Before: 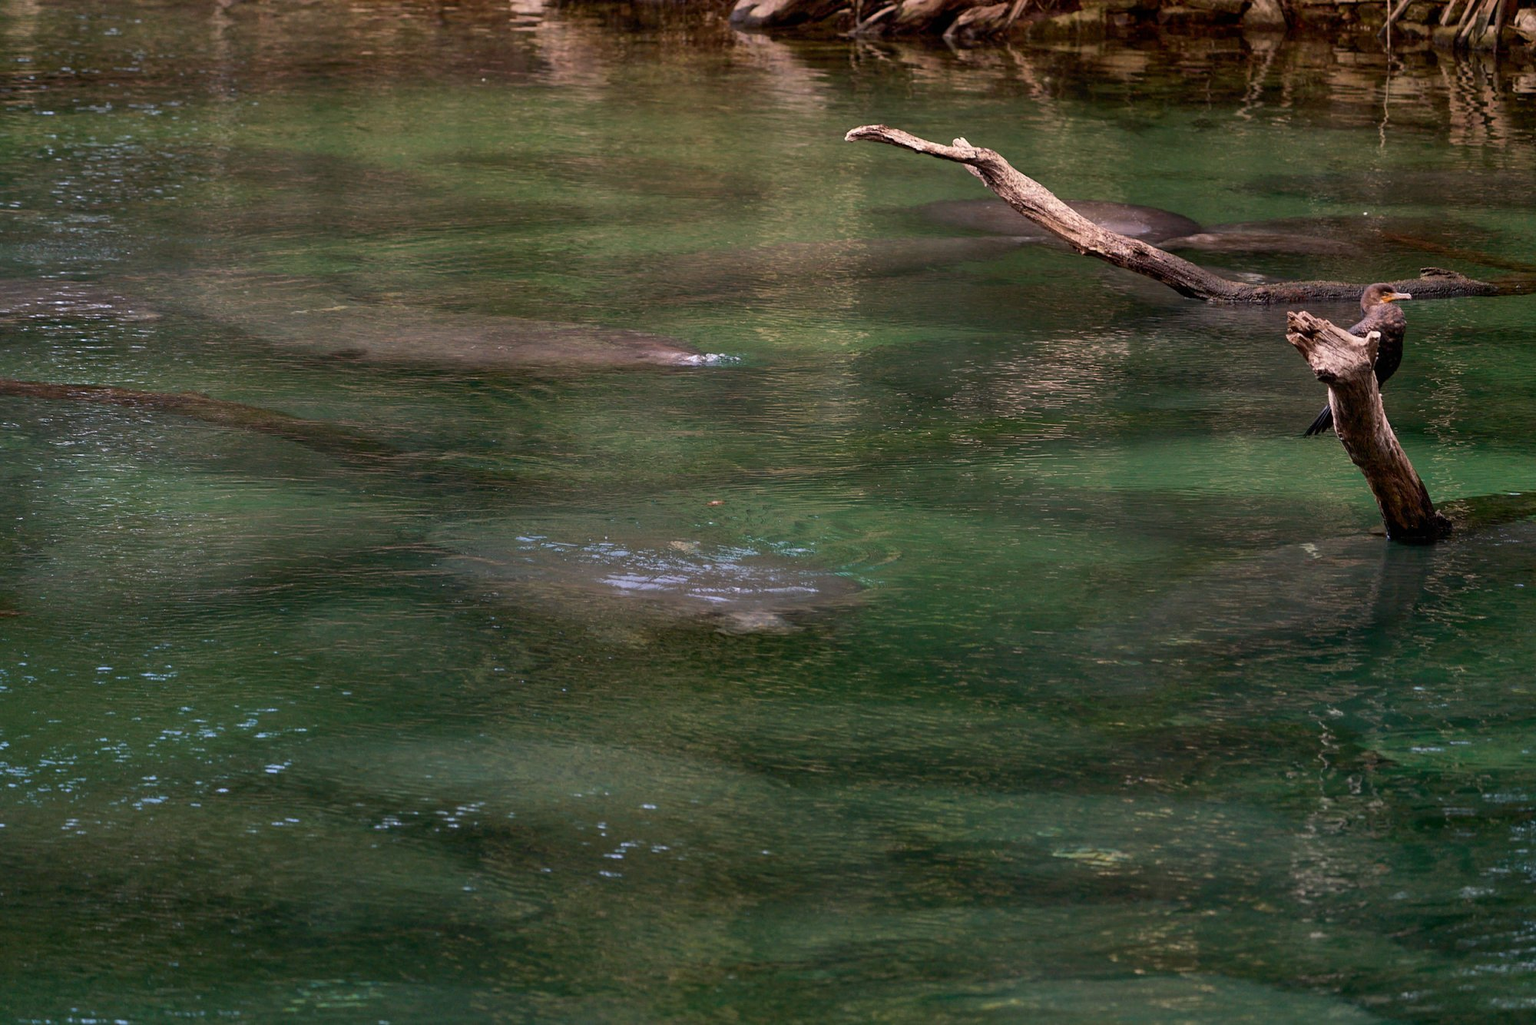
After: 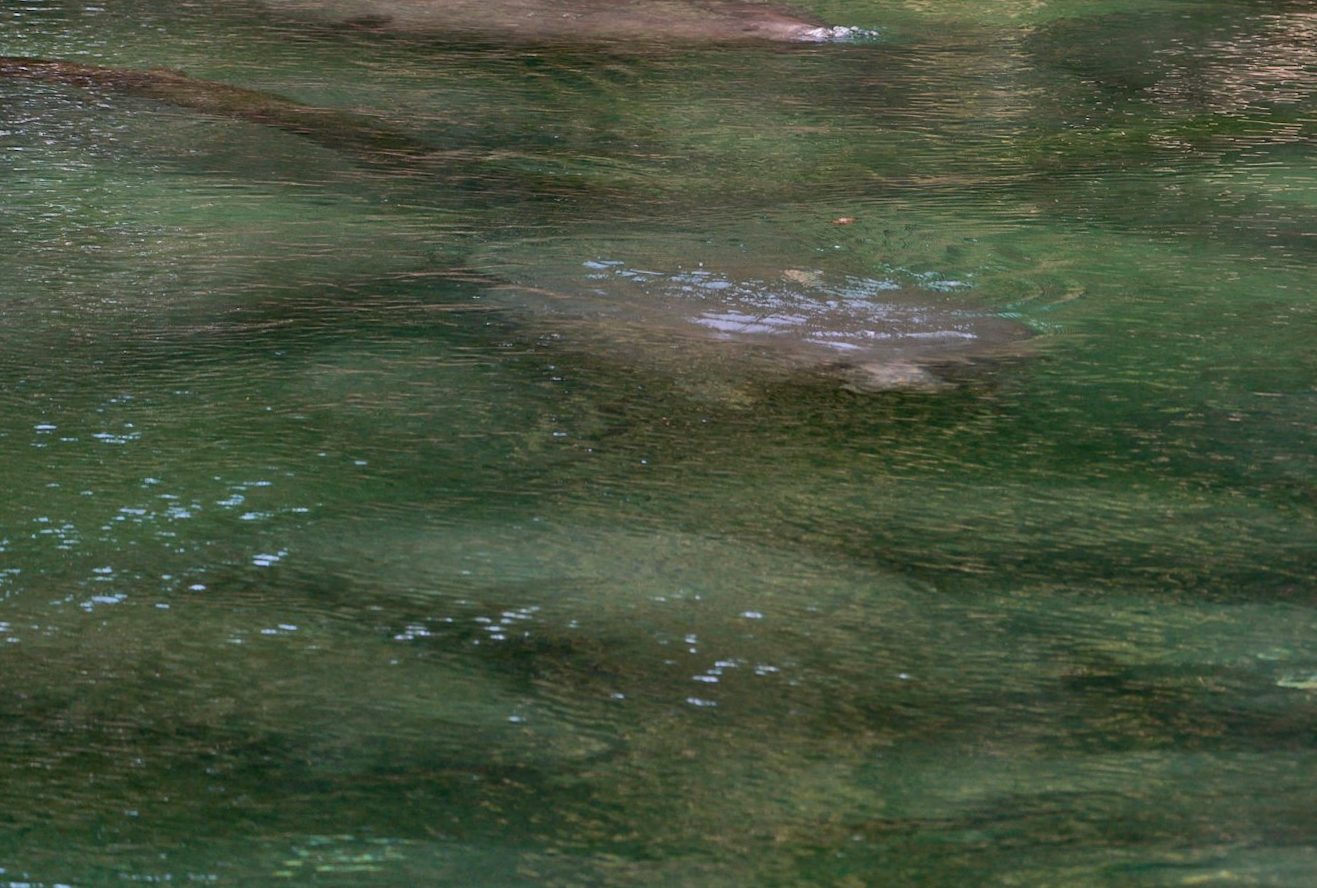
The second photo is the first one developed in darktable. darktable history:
shadows and highlights: low approximation 0.01, soften with gaussian
crop and rotate: angle -0.666°, left 3.634%, top 32.225%, right 29.37%
